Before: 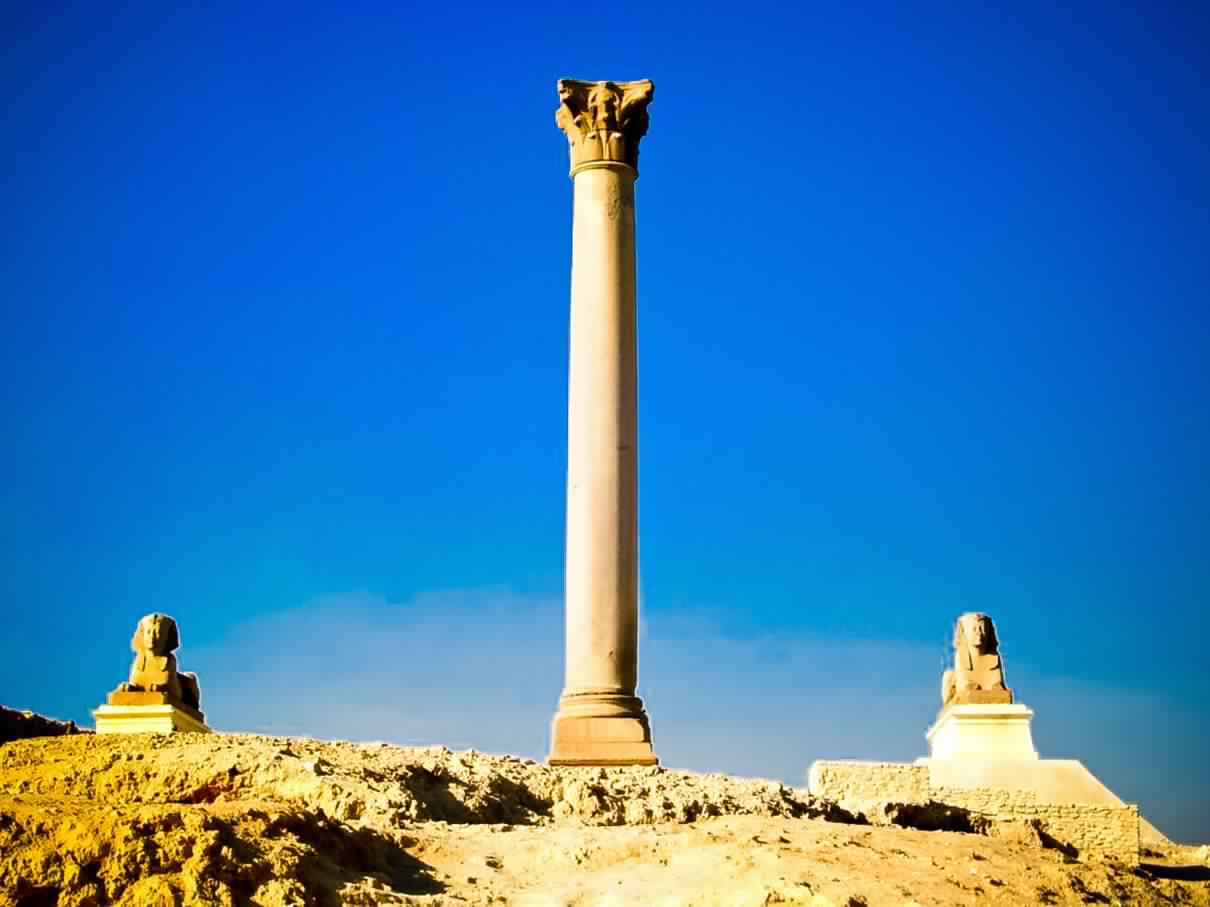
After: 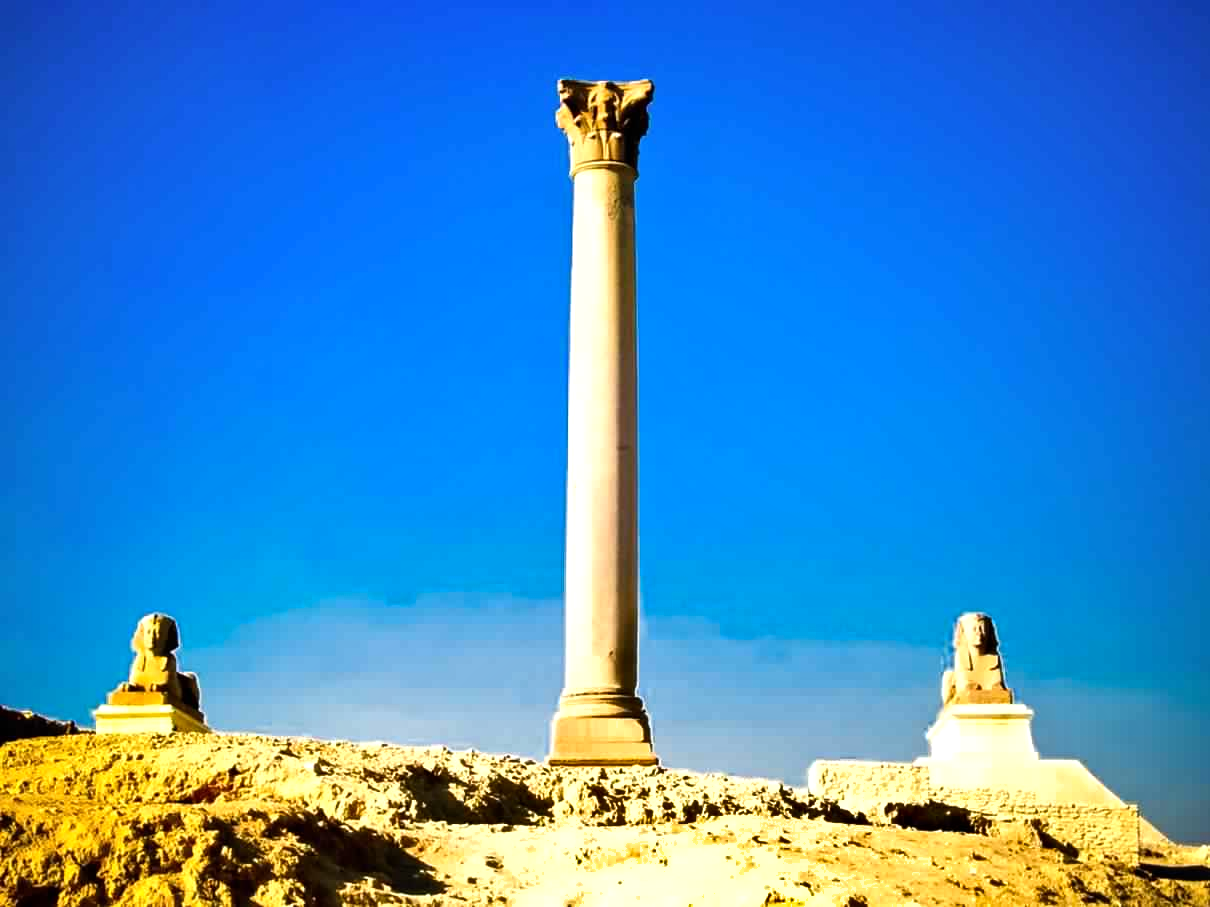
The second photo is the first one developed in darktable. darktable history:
shadows and highlights: soften with gaussian
tone equalizer: -8 EV -0.456 EV, -7 EV -0.42 EV, -6 EV -0.328 EV, -5 EV -0.182 EV, -3 EV 0.197 EV, -2 EV 0.356 EV, -1 EV 0.412 EV, +0 EV 0.428 EV
